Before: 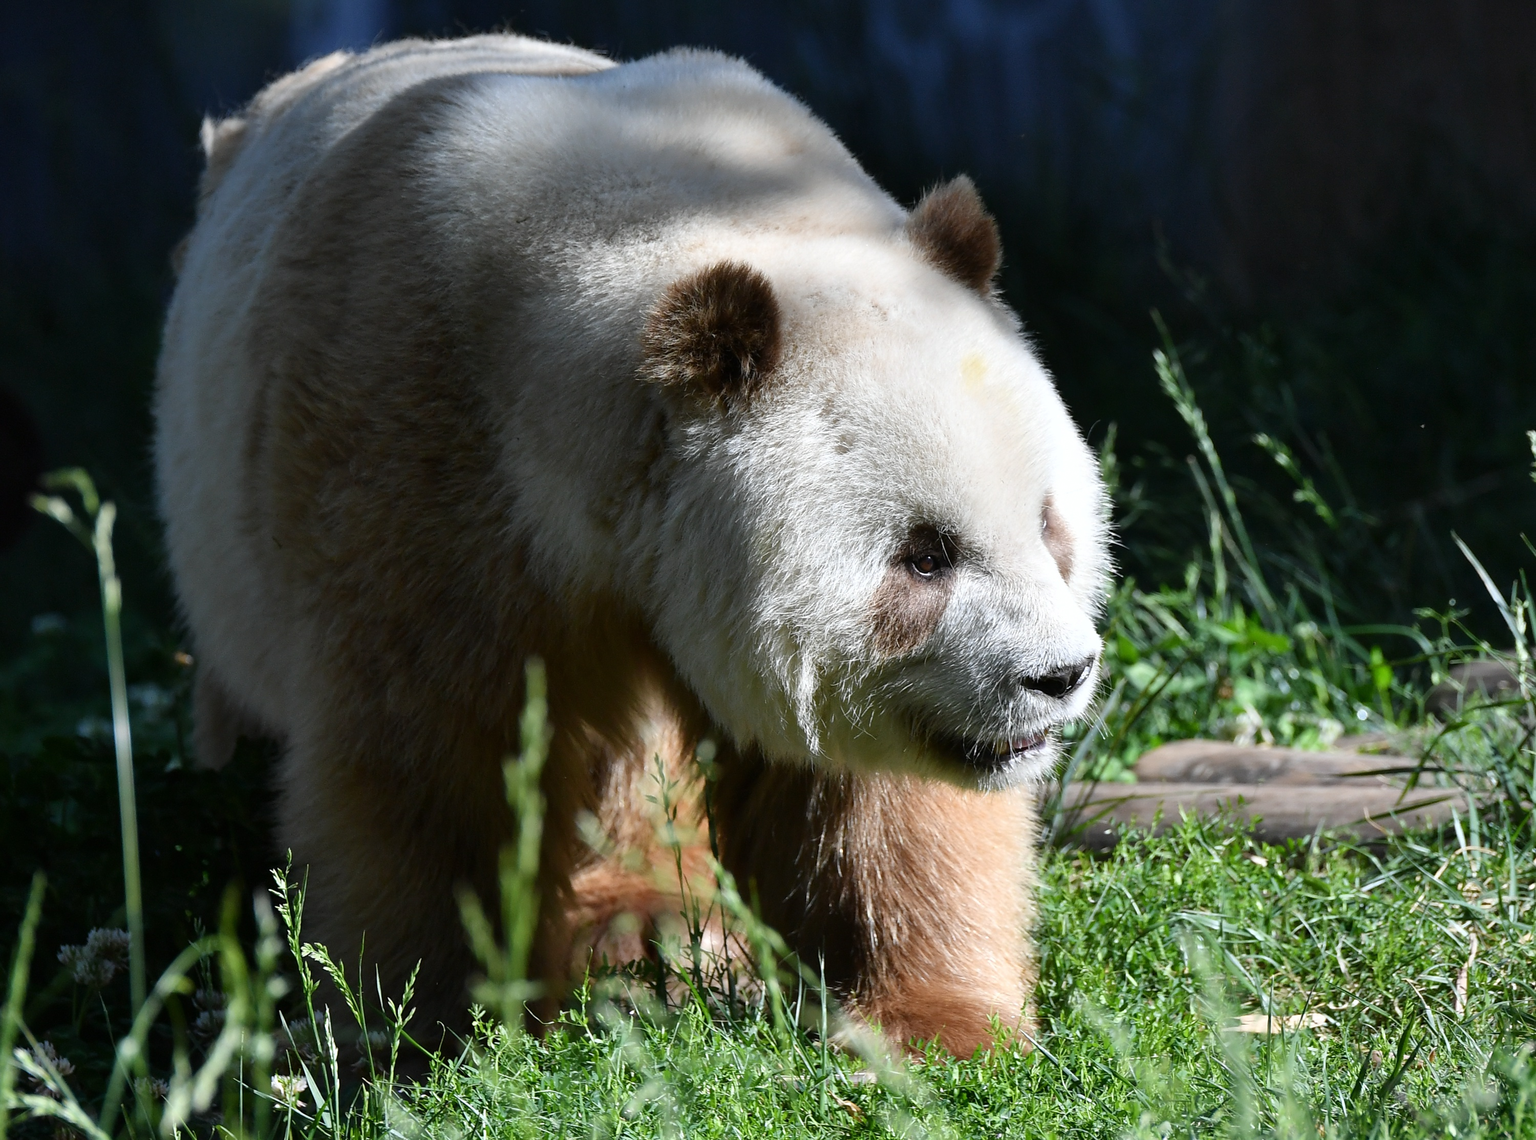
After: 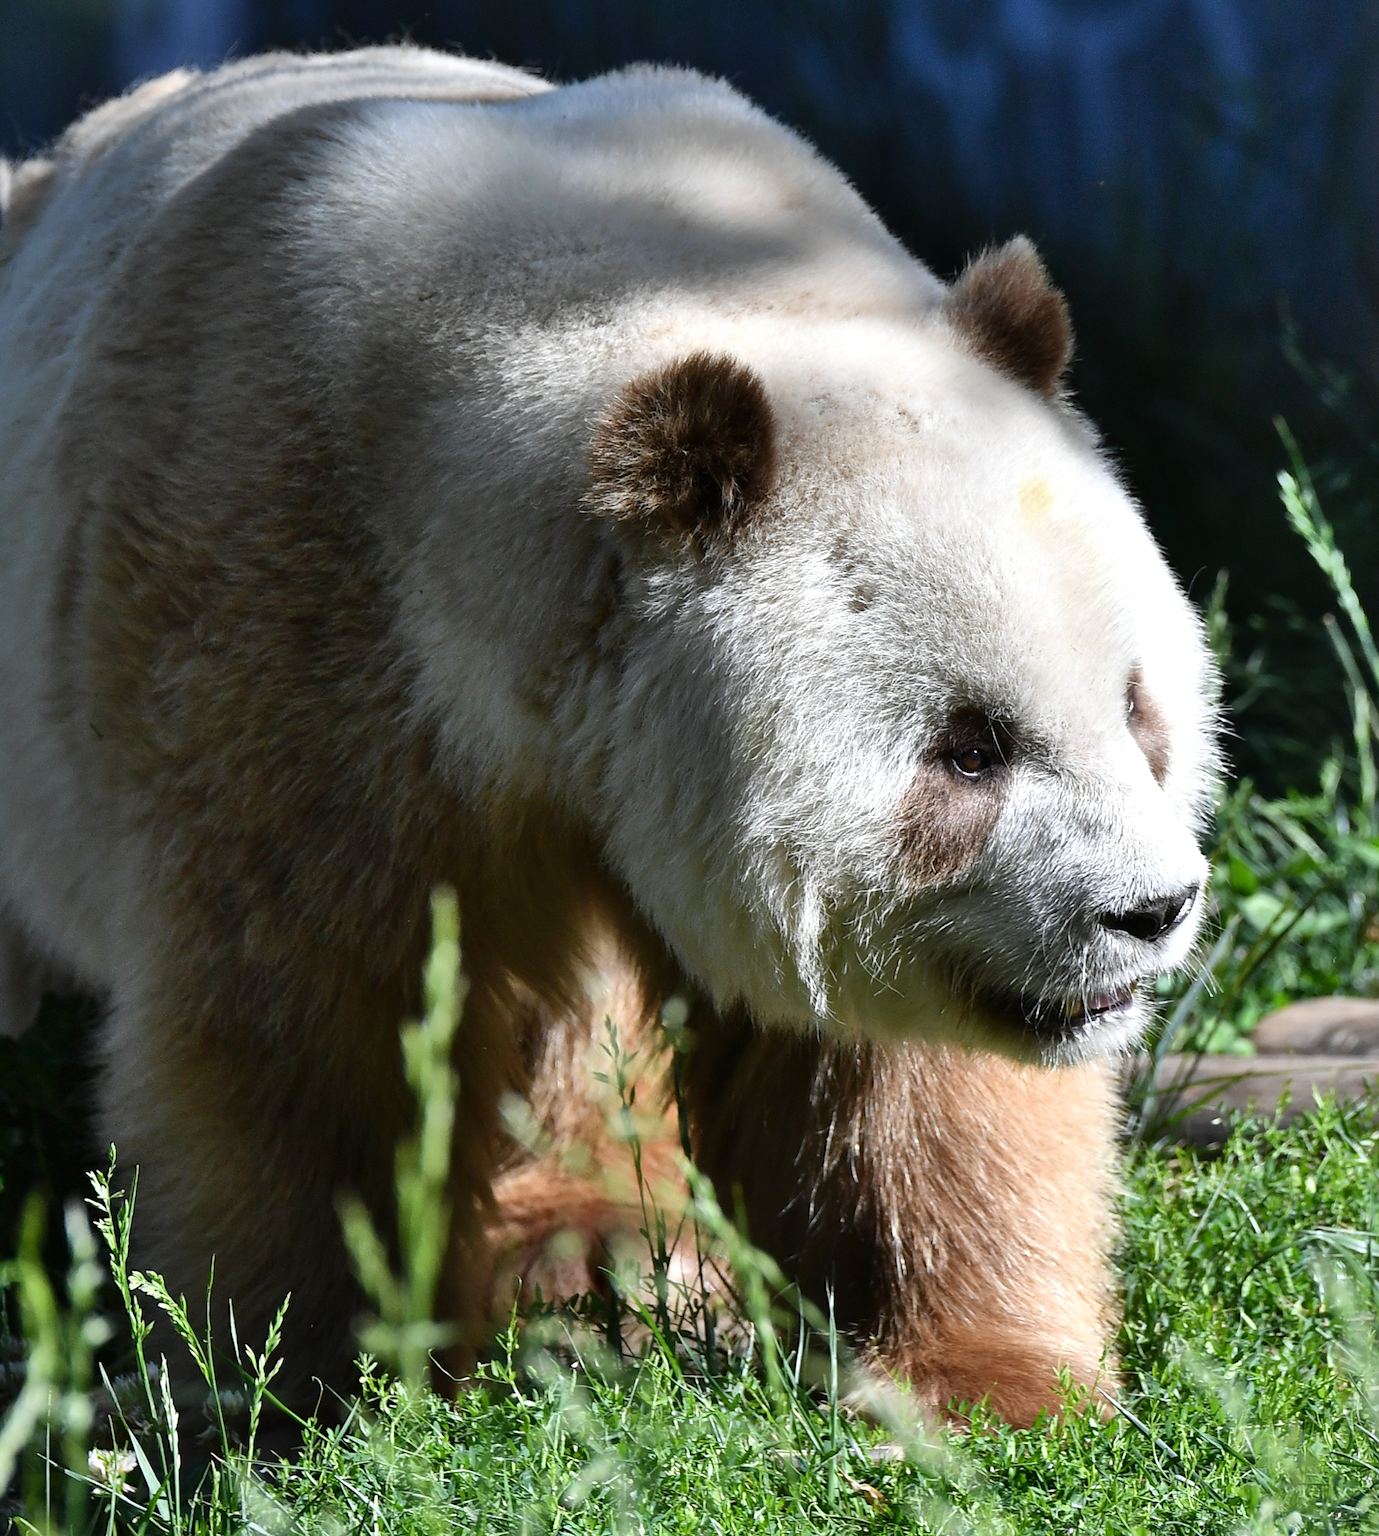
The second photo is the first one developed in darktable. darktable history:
shadows and highlights: soften with gaussian
crop and rotate: left 13.409%, right 19.924%
color balance rgb: shadows lift › luminance -10%, highlights gain › luminance 10%, saturation formula JzAzBz (2021)
